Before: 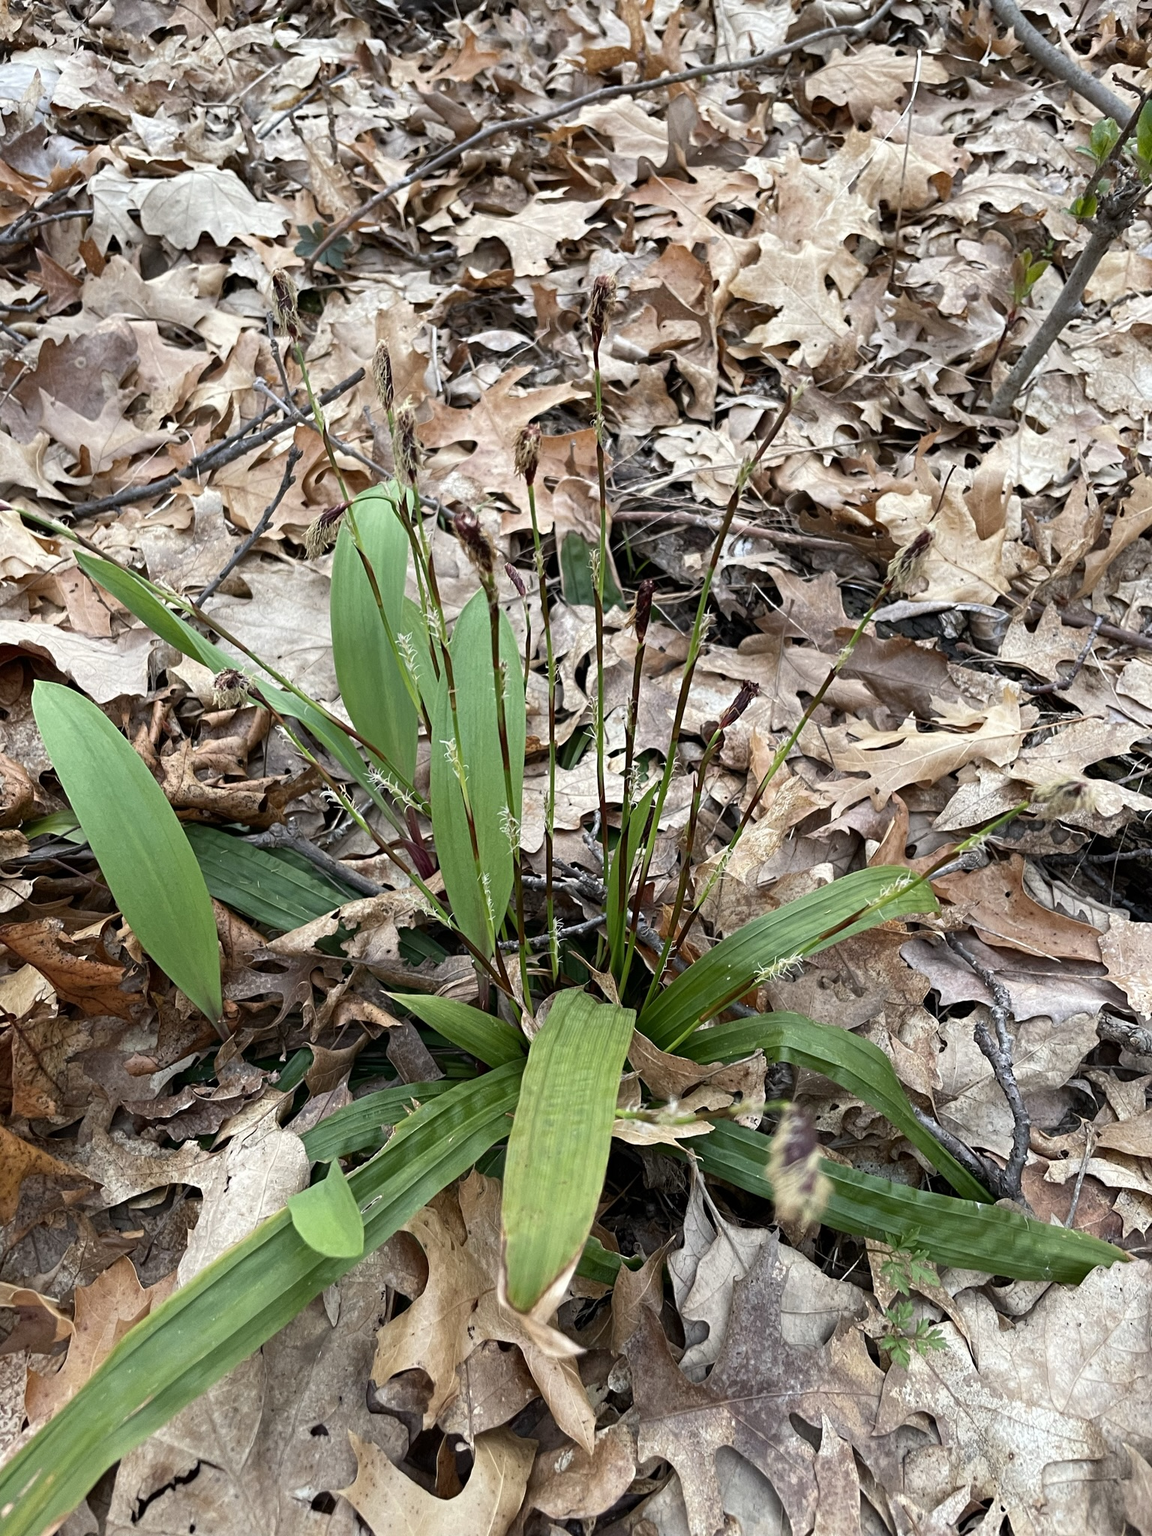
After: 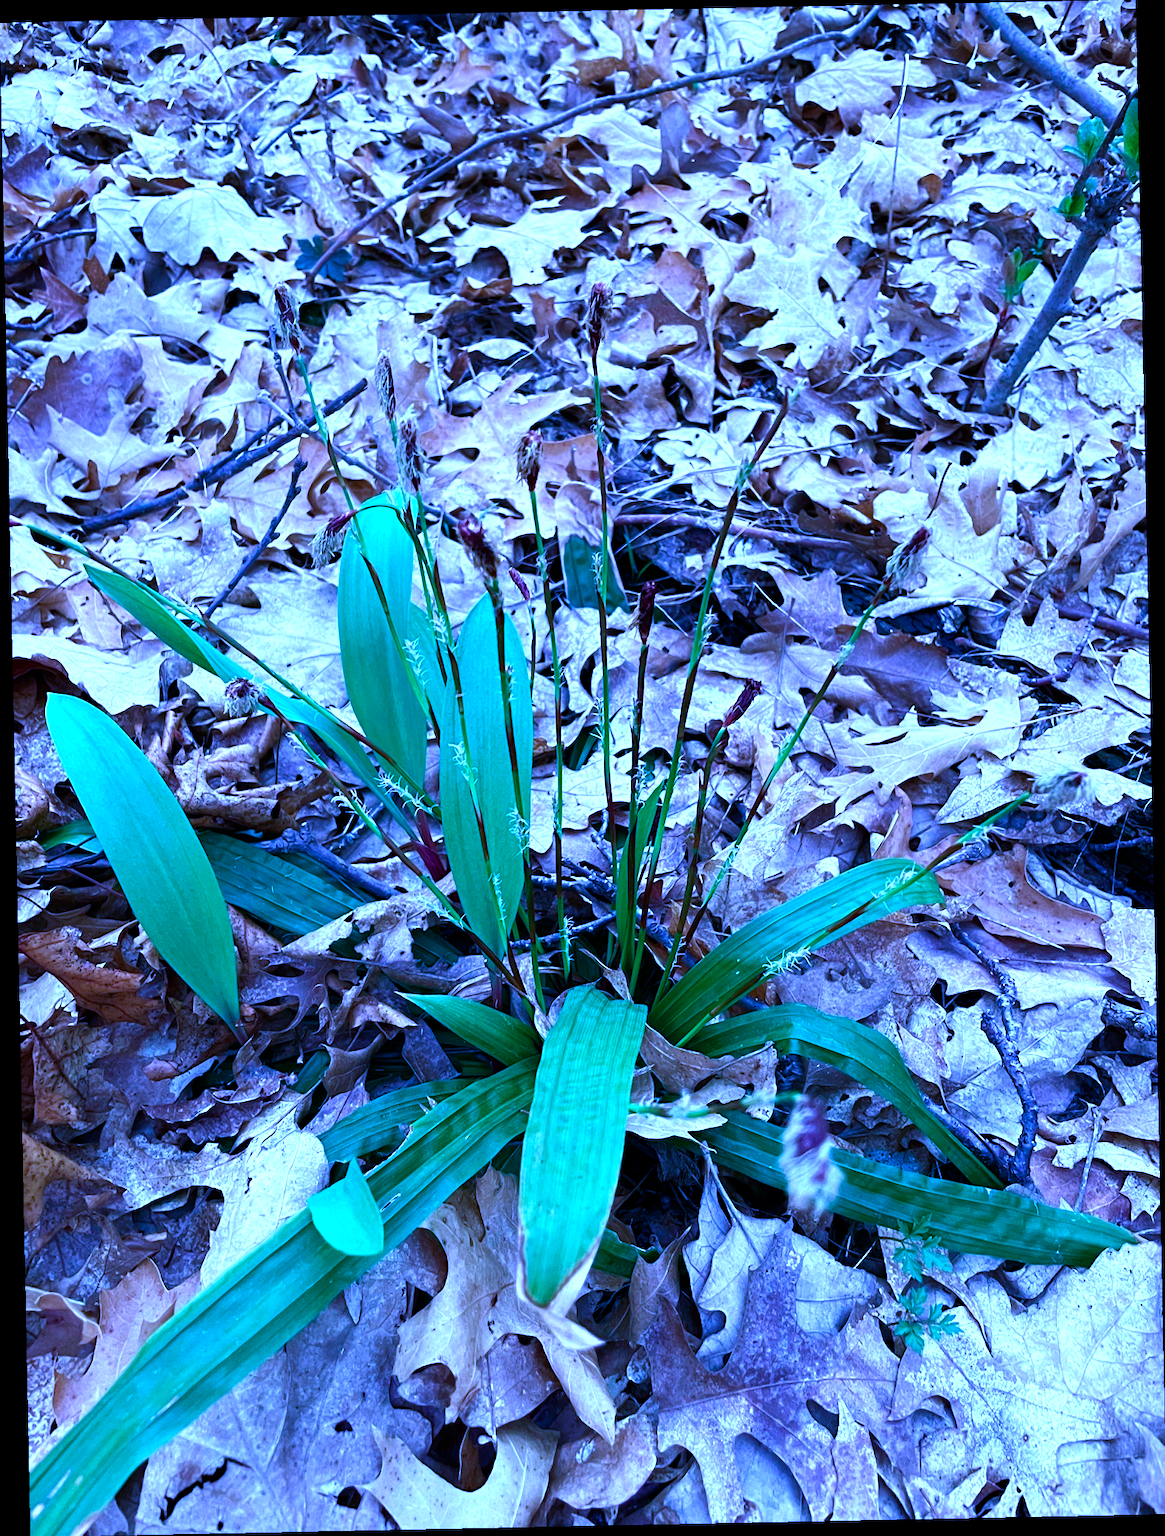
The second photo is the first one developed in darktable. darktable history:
color calibration: output R [0.948, 0.091, -0.04, 0], output G [-0.3, 1.384, -0.085, 0], output B [-0.108, 0.061, 1.08, 0], illuminant as shot in camera, x 0.484, y 0.43, temperature 2405.29 K
rotate and perspective: rotation -1.17°, automatic cropping off
color balance rgb: shadows lift › luminance -20%, power › hue 72.24°, highlights gain › luminance 15%, global offset › hue 171.6°, perceptual saturation grading › highlights -30%, perceptual saturation grading › shadows 20%, global vibrance 30%, contrast 10%
